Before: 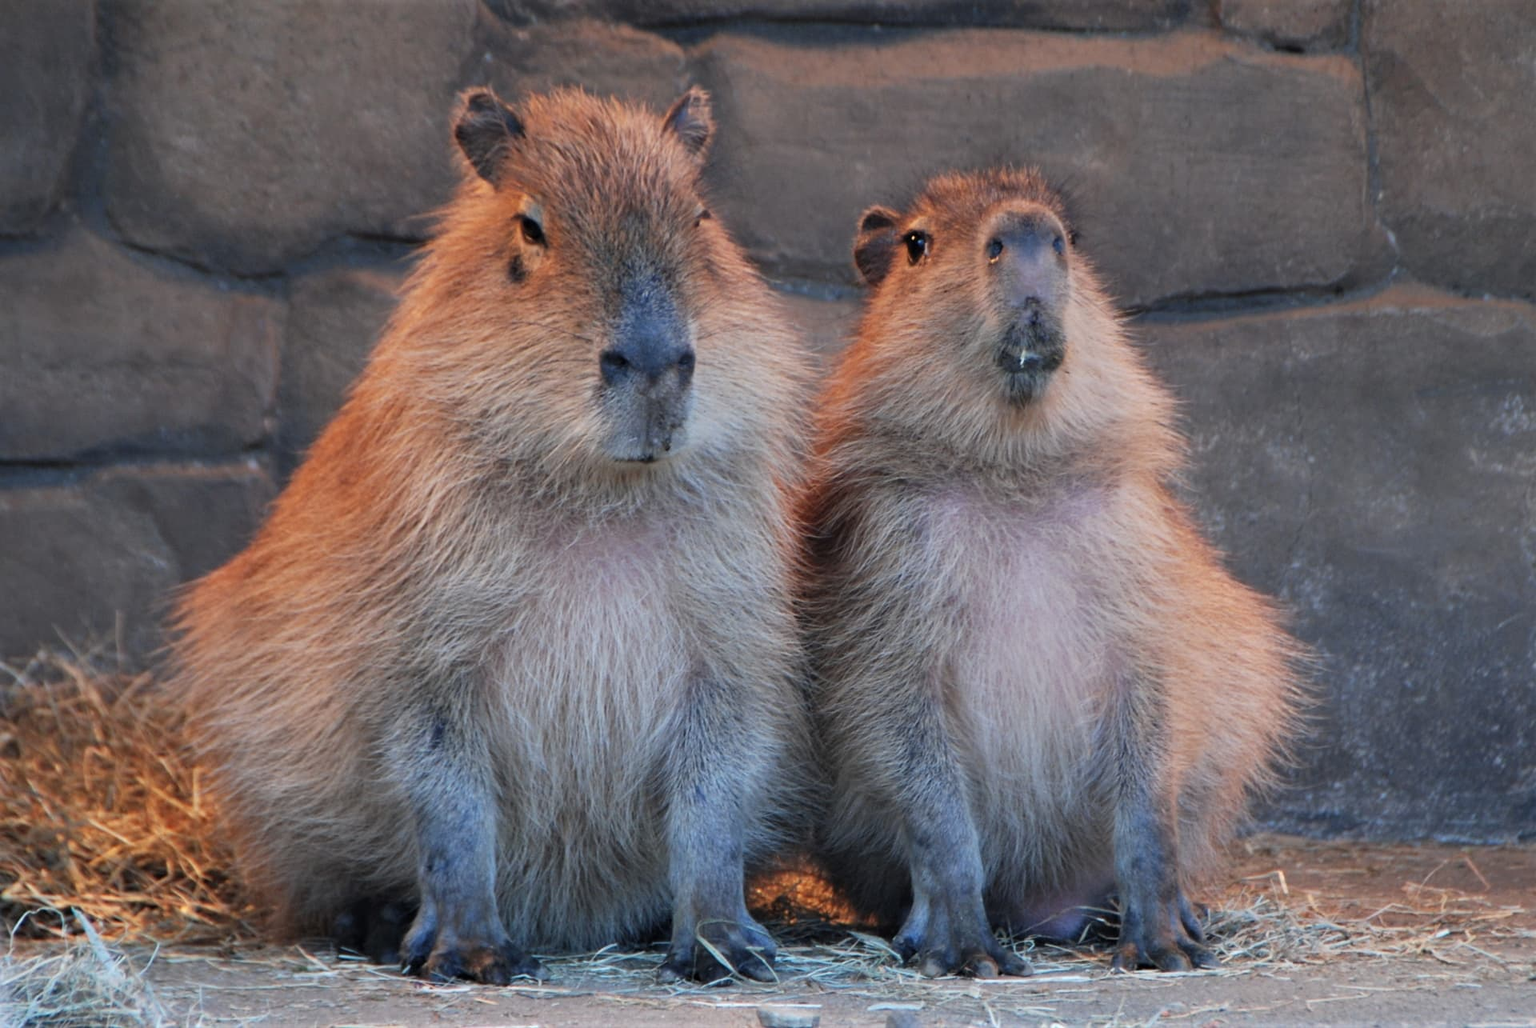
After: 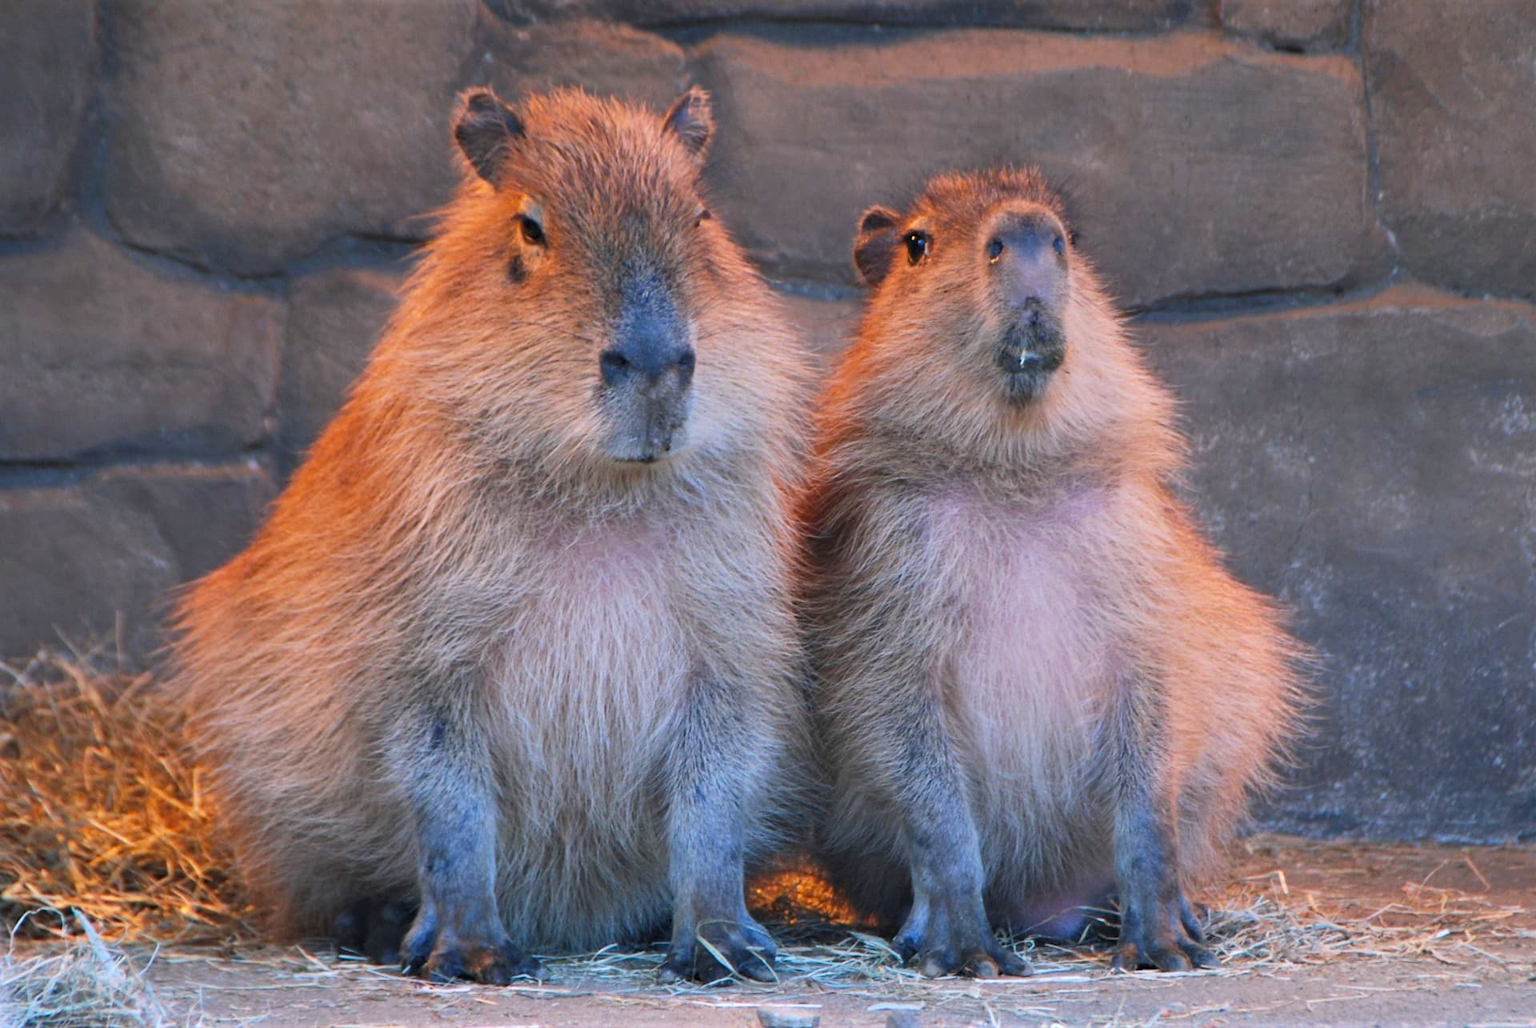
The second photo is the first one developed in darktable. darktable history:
color balance rgb: highlights gain › chroma 1.551%, highlights gain › hue 310.25°, perceptual saturation grading › global saturation 15.045%, perceptual brilliance grading › global brilliance -4.226%, perceptual brilliance grading › highlights 24.901%, perceptual brilliance grading › mid-tones 6.902%, perceptual brilliance grading › shadows -5.011%, global vibrance 23.376%, contrast -25.466%
